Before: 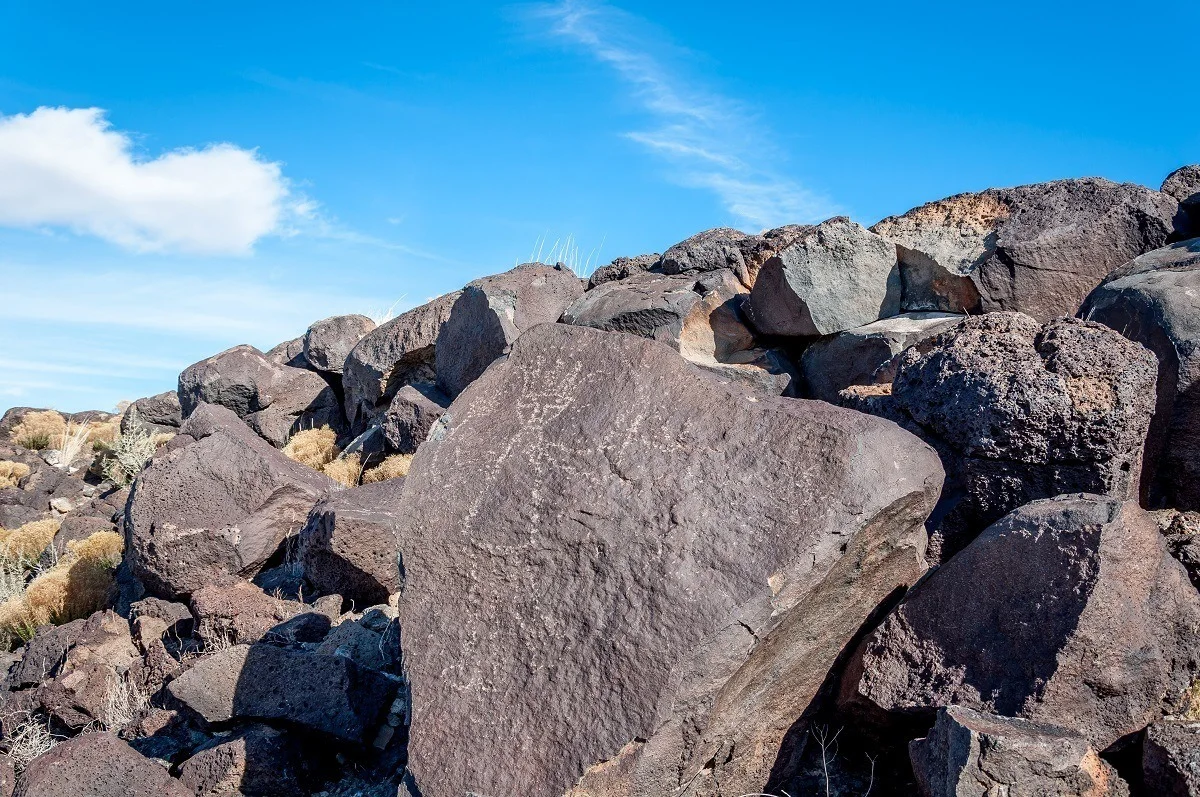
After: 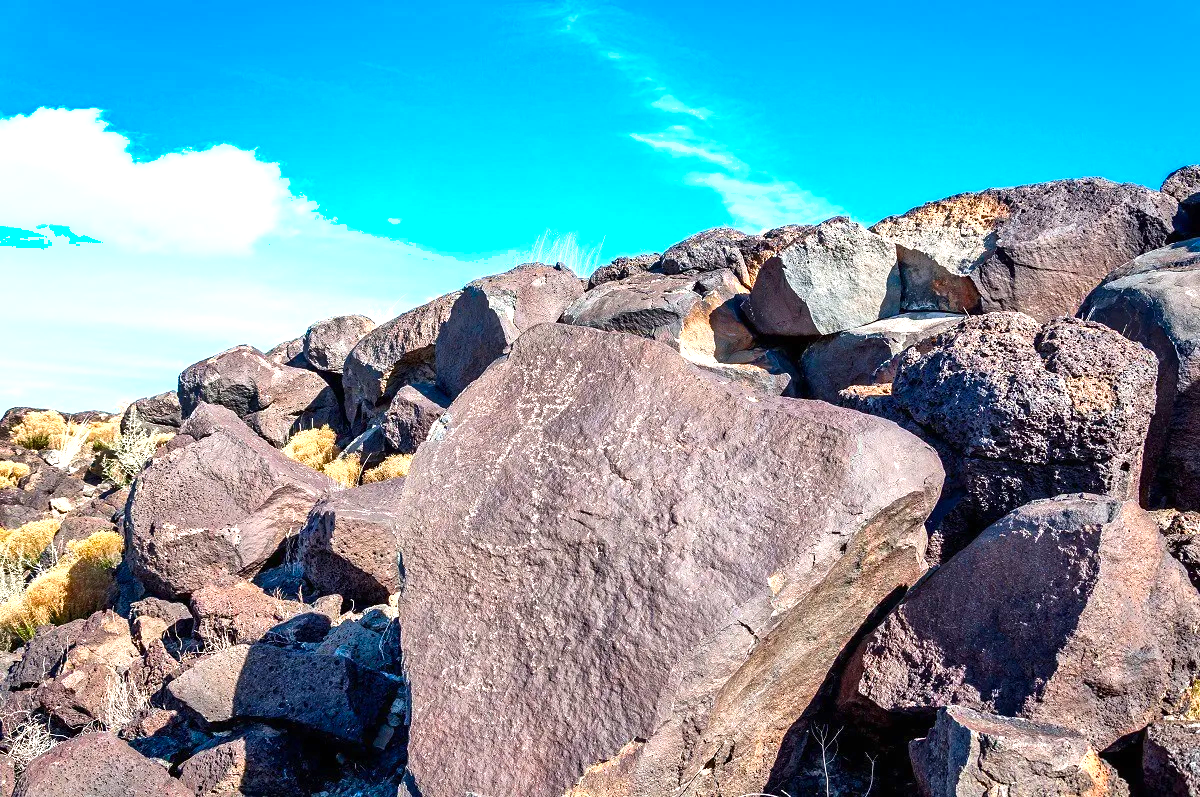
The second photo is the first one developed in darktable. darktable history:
shadows and highlights: radius 133.83, soften with gaussian
color balance rgb: perceptual saturation grading › global saturation 30%, global vibrance 20%
exposure: black level correction 0, exposure 0.877 EV, compensate exposure bias true, compensate highlight preservation false
